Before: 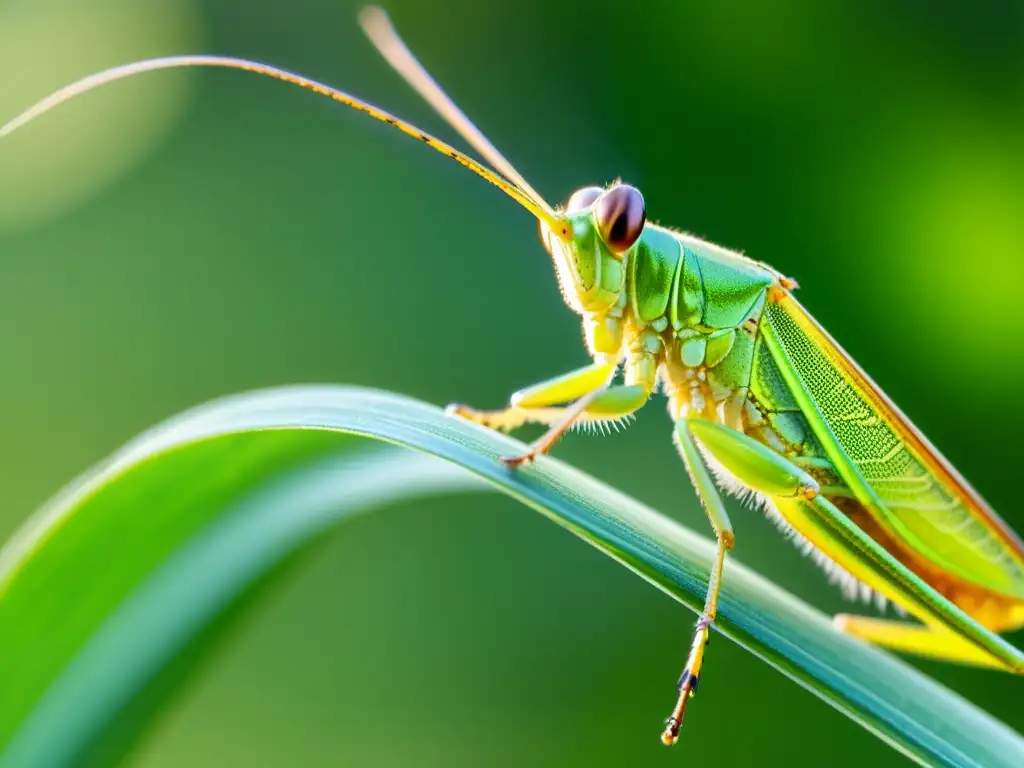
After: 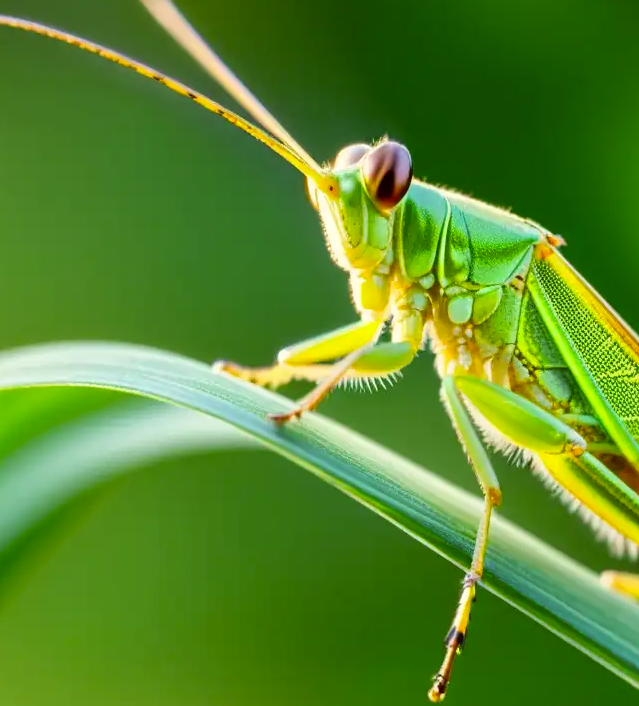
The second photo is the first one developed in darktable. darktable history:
crop and rotate: left 22.849%, top 5.628%, right 14.676%, bottom 2.319%
color correction: highlights a* -1.23, highlights b* 10.01, shadows a* 0.635, shadows b* 19.54
